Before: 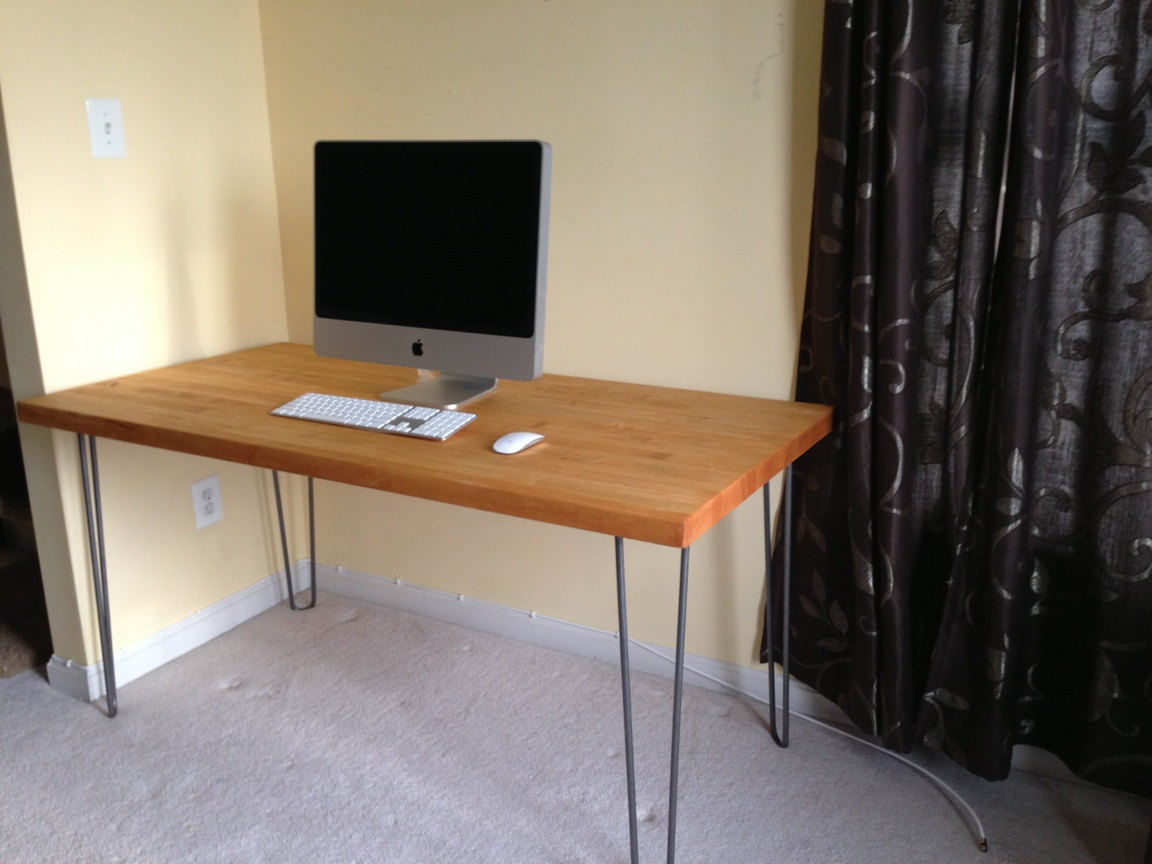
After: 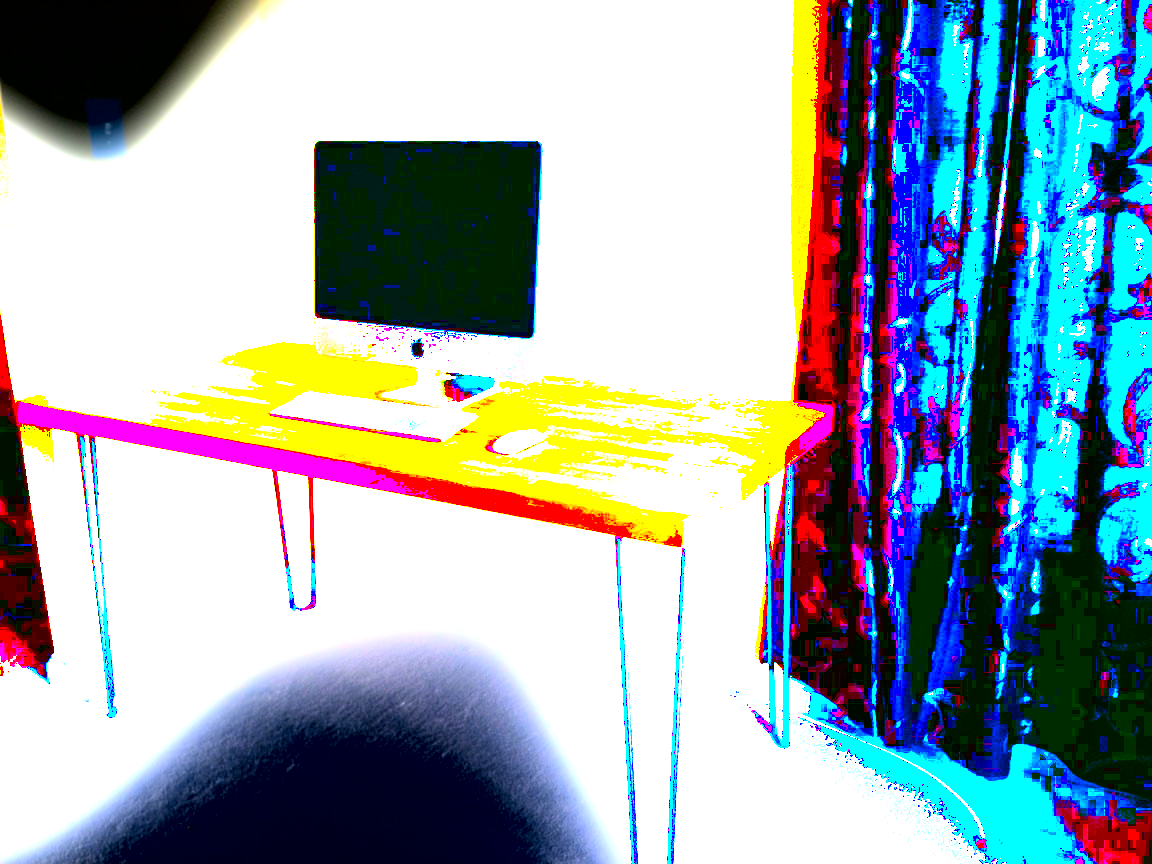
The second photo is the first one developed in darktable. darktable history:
white balance: red 0.931, blue 1.11
local contrast: mode bilateral grid, contrast 20, coarseness 50, detail 120%, midtone range 0.2
exposure: black level correction 0.1, exposure 3 EV, compensate highlight preservation false
shadows and highlights: shadows 20.91, highlights -35.45, soften with gaussian
